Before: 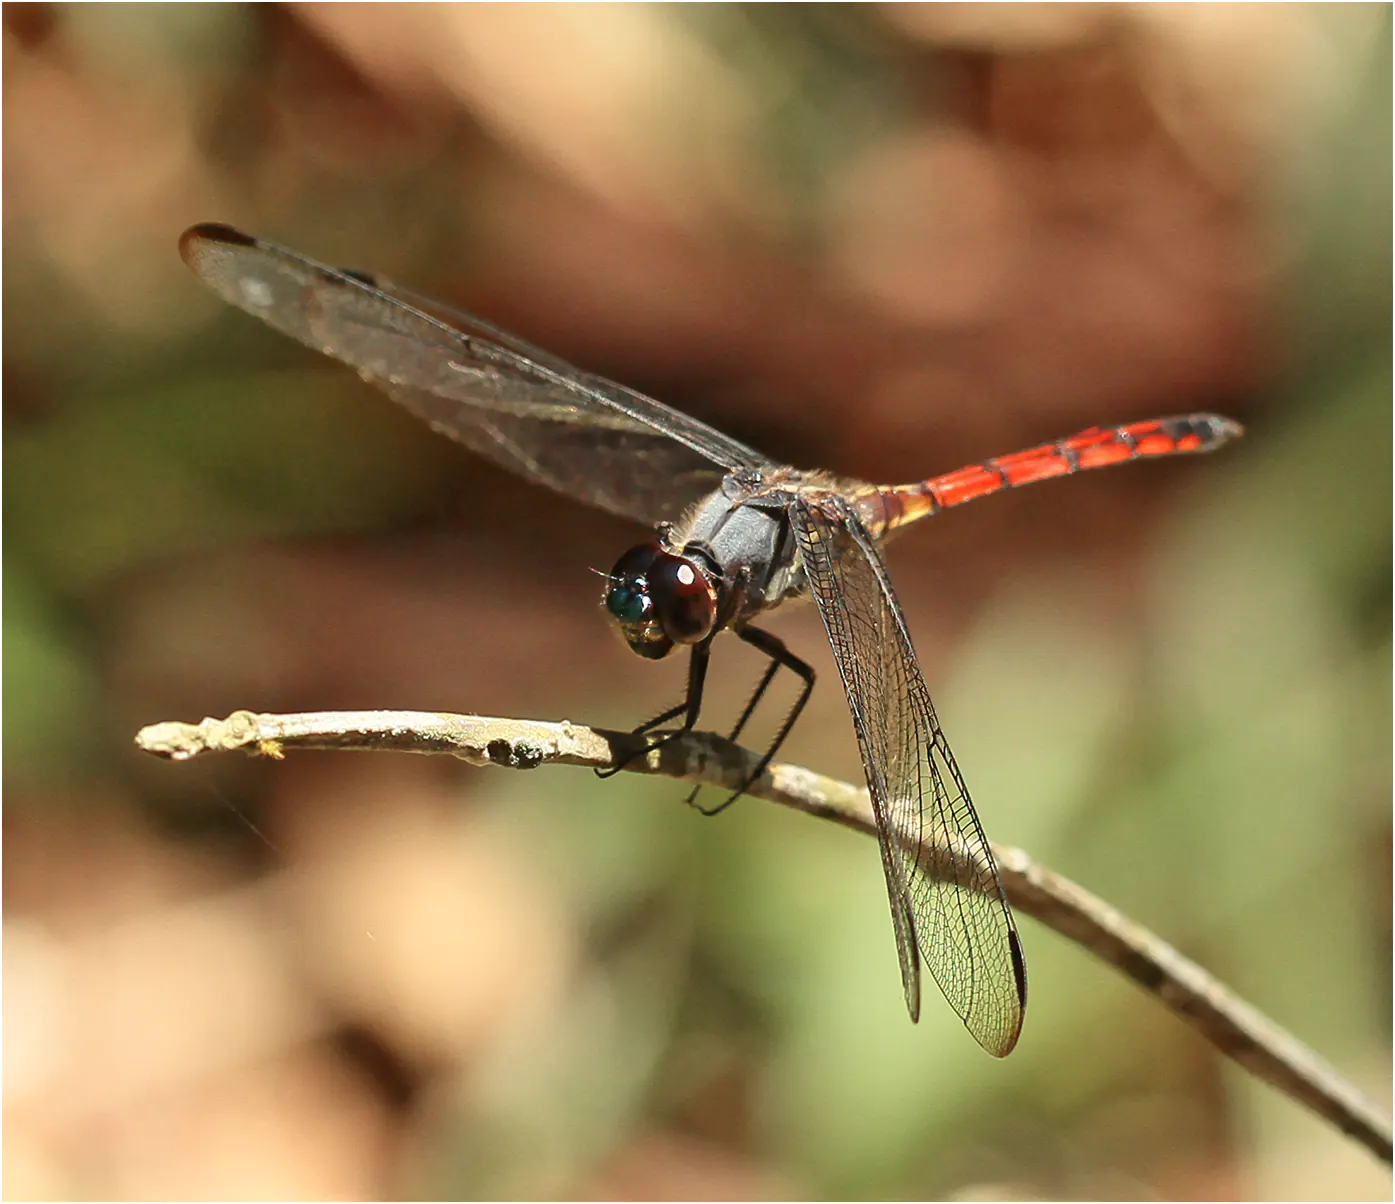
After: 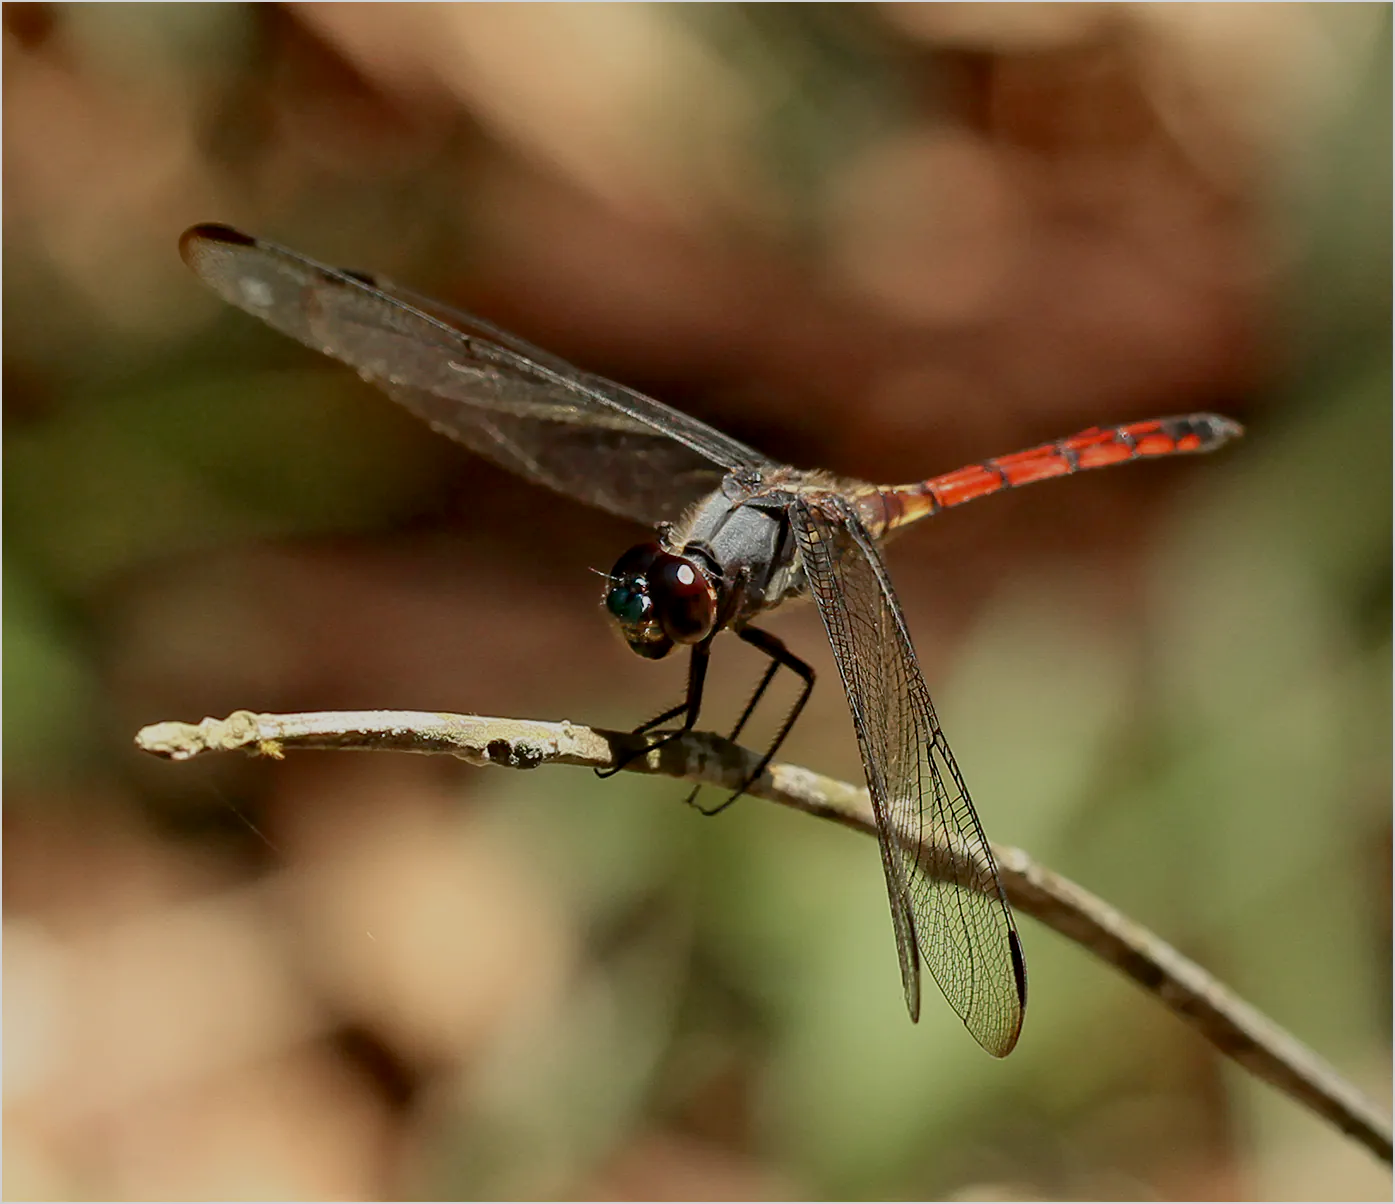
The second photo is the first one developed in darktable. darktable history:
white balance: emerald 1
exposure: black level correction 0.009, exposure -0.637 EV, compensate highlight preservation false
